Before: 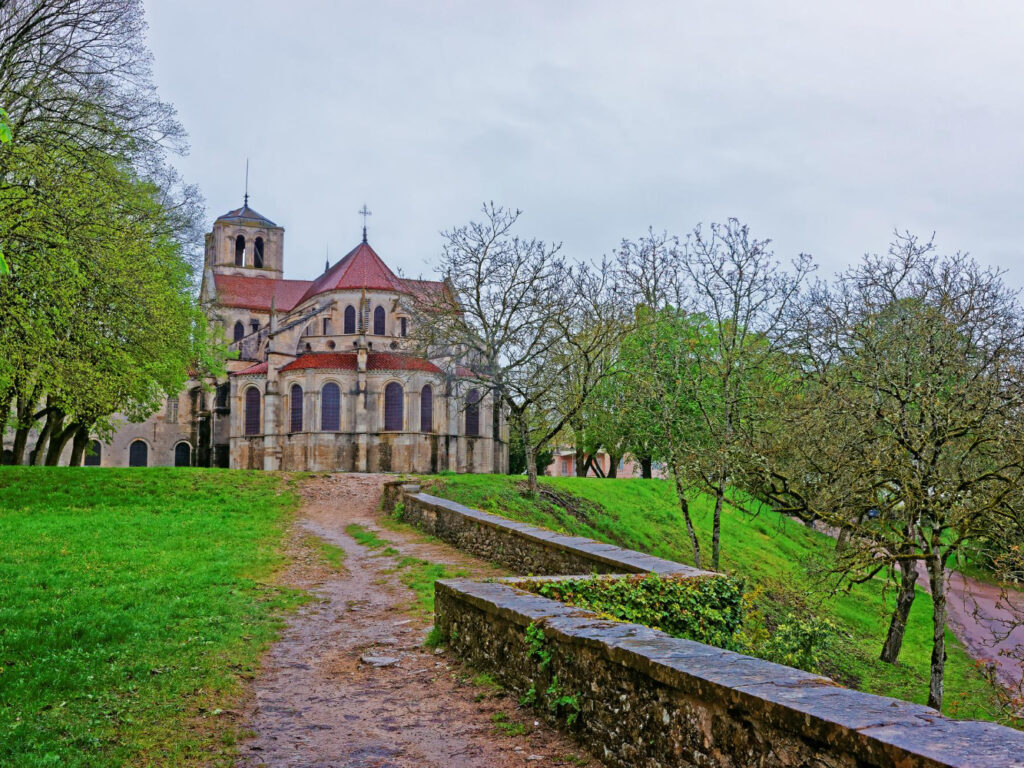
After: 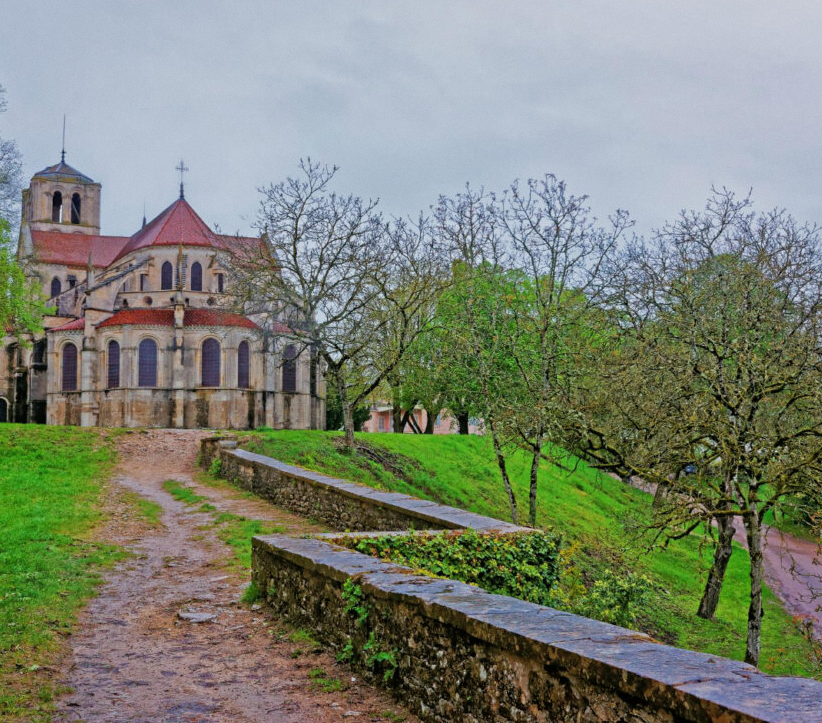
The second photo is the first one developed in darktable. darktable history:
grain: coarseness 0.09 ISO, strength 10%
filmic rgb: black relative exposure -9.5 EV, white relative exposure 3.02 EV, hardness 6.12
shadows and highlights: on, module defaults
crop and rotate: left 17.959%, top 5.771%, right 1.742%
